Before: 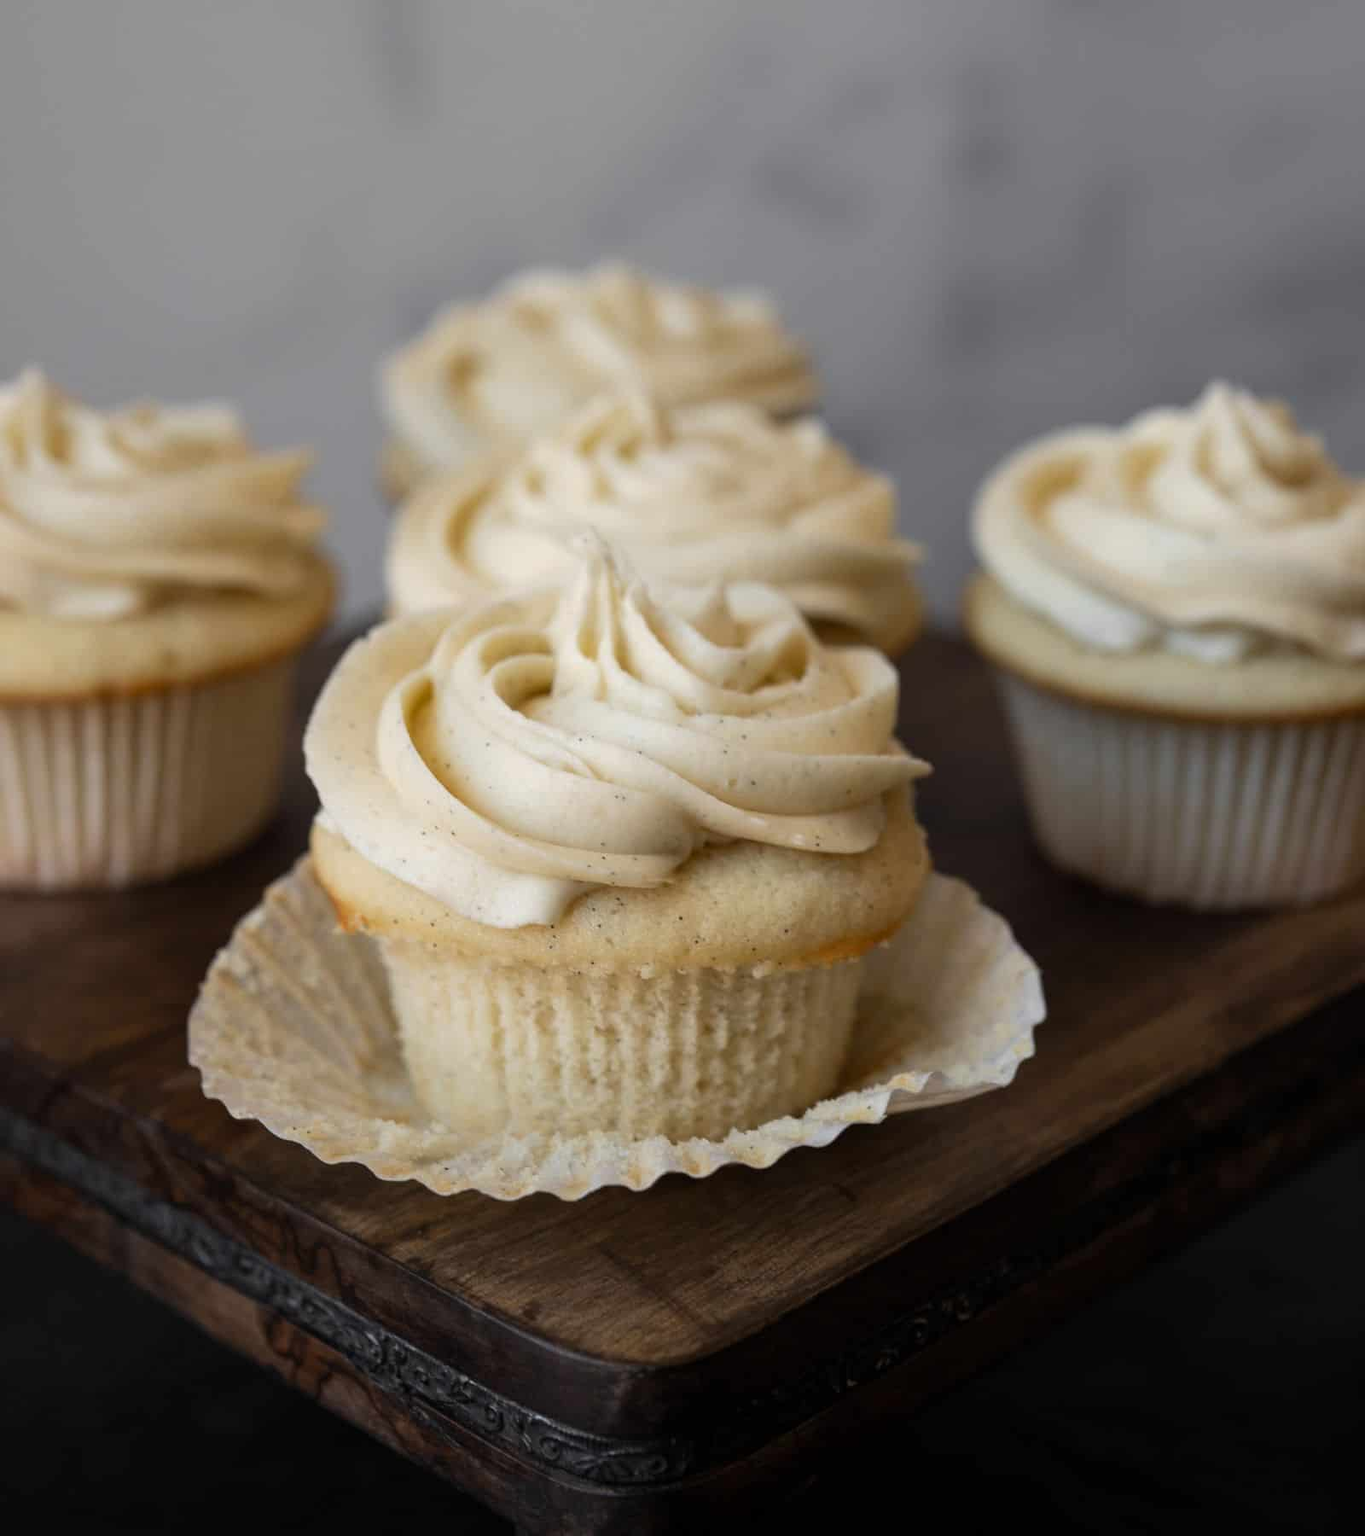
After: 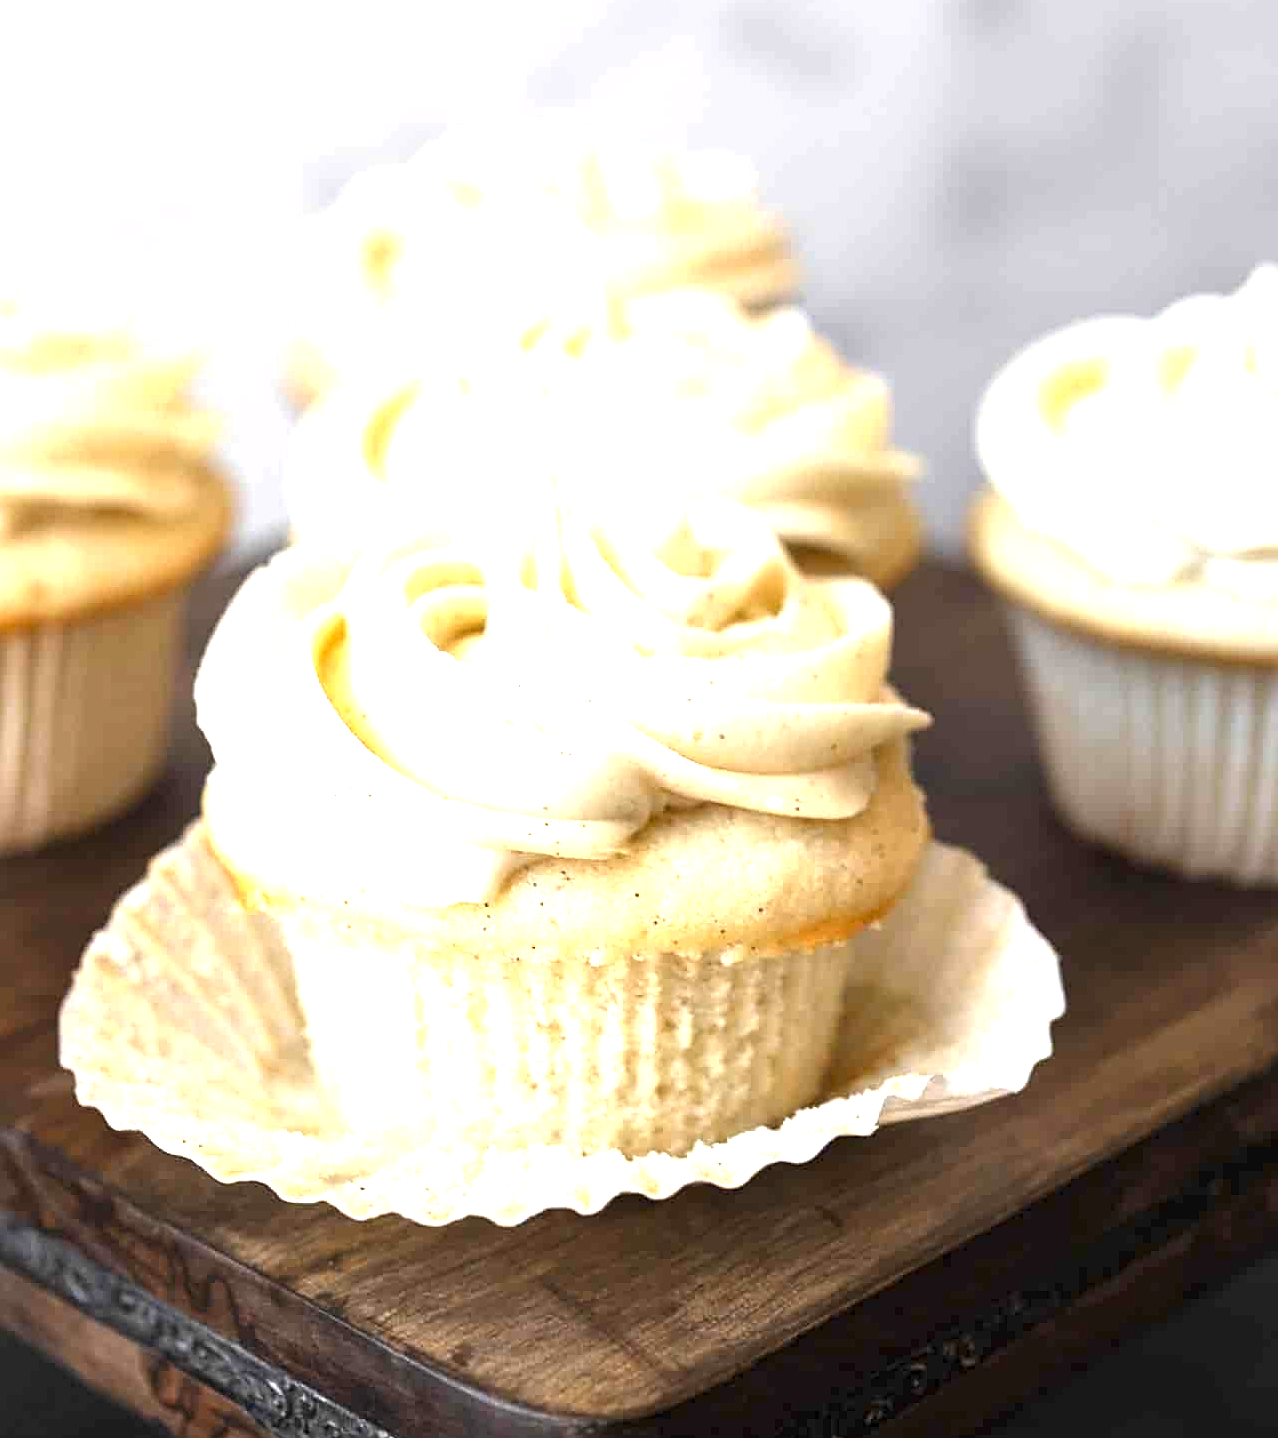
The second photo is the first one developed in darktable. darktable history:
crop and rotate: left 10.071%, top 10.071%, right 10.02%, bottom 10.02%
sharpen: on, module defaults
exposure: black level correction 0, exposure 1.975 EV, compensate exposure bias true, compensate highlight preservation false
color contrast: green-magenta contrast 0.96
